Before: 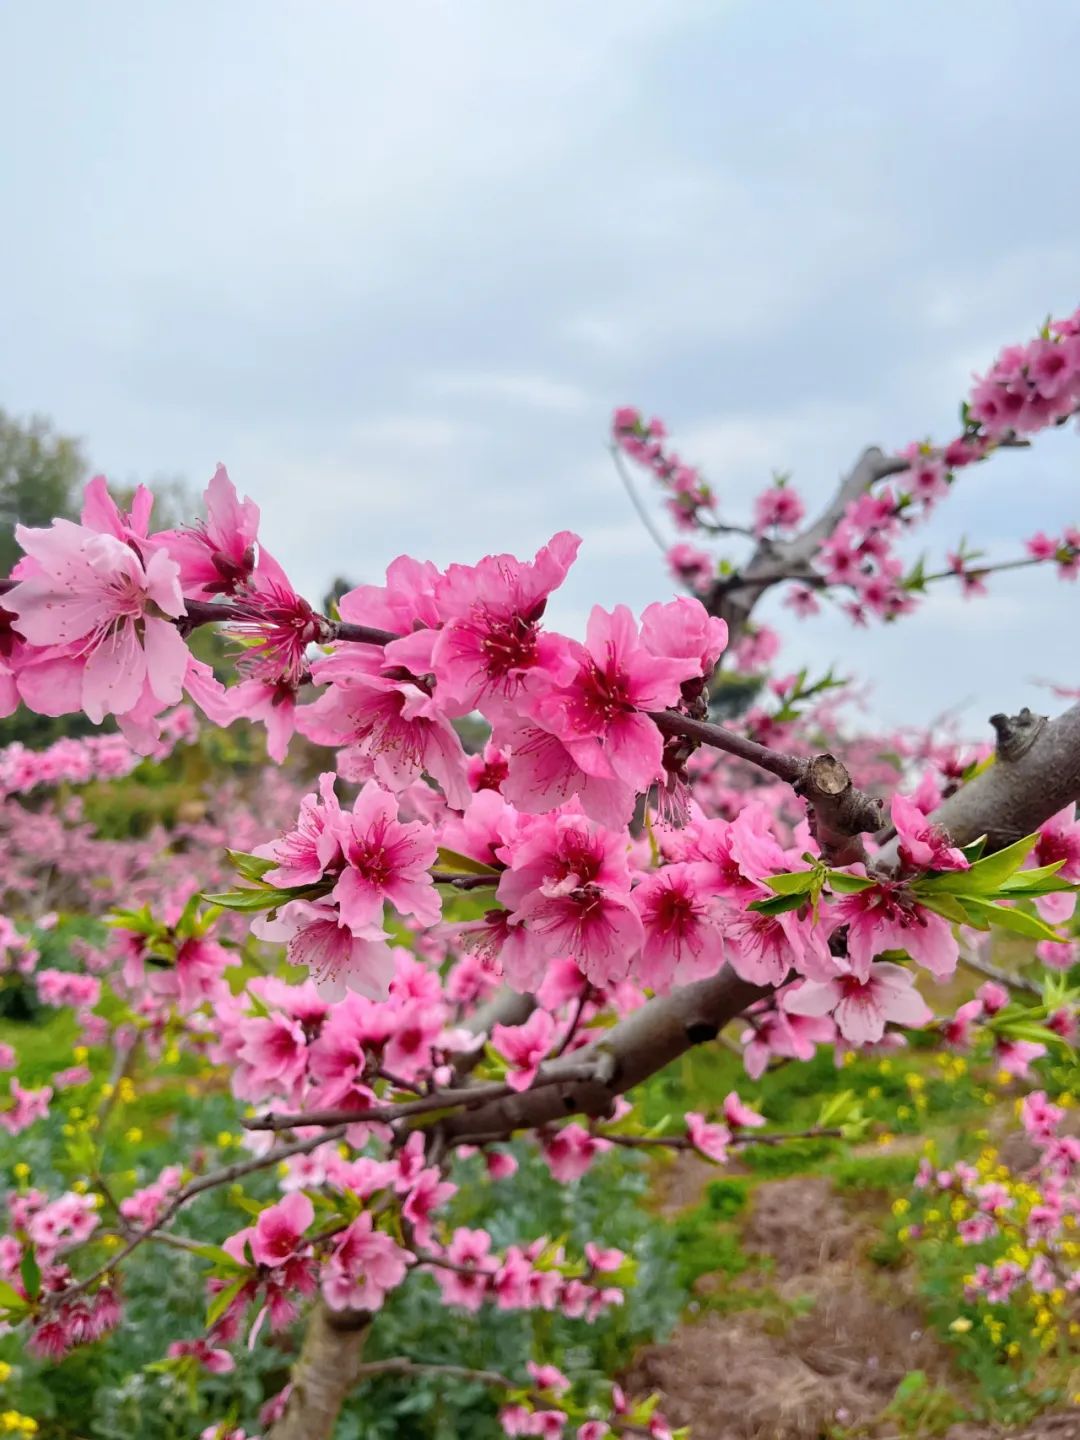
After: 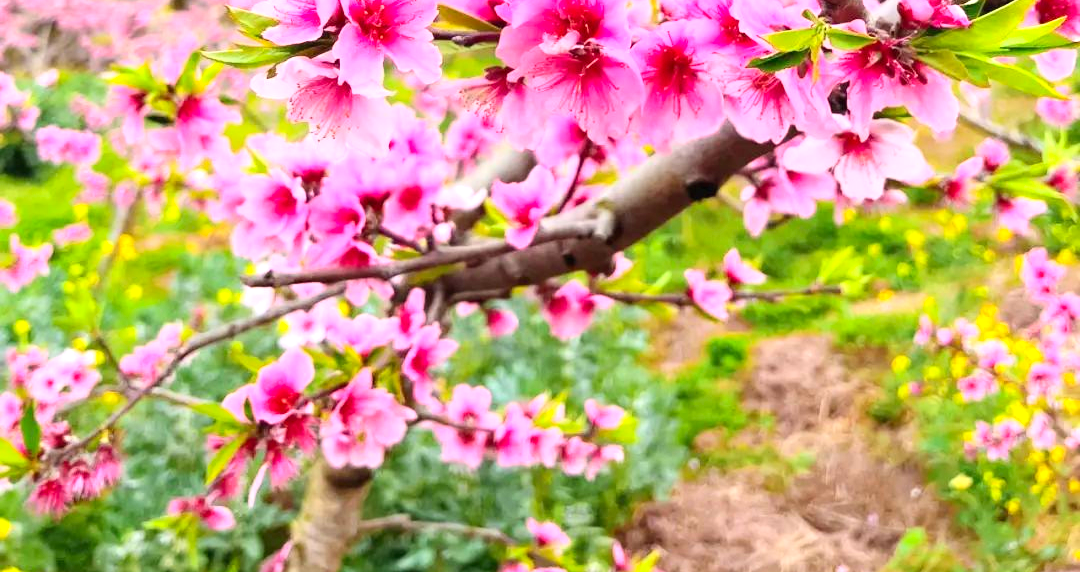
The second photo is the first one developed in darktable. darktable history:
contrast brightness saturation: contrast 0.196, brightness 0.158, saturation 0.229
crop and rotate: top 58.574%, bottom 1.66%
exposure: black level correction 0, exposure 0.948 EV, compensate exposure bias true, compensate highlight preservation false
